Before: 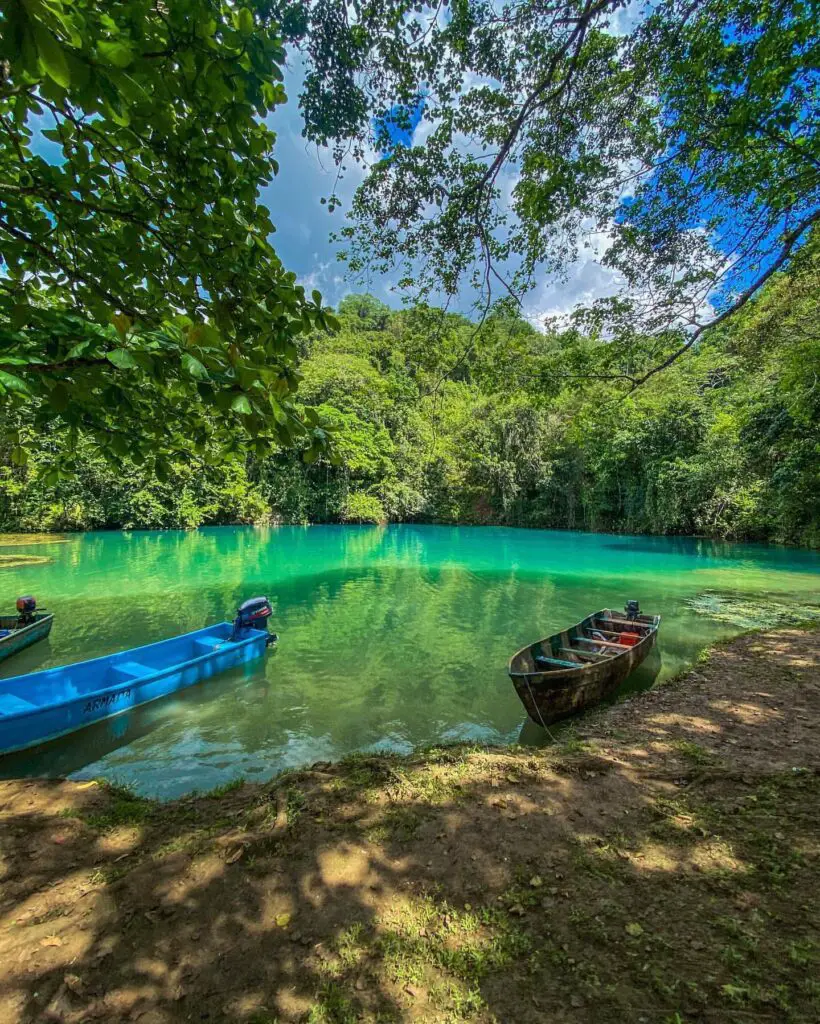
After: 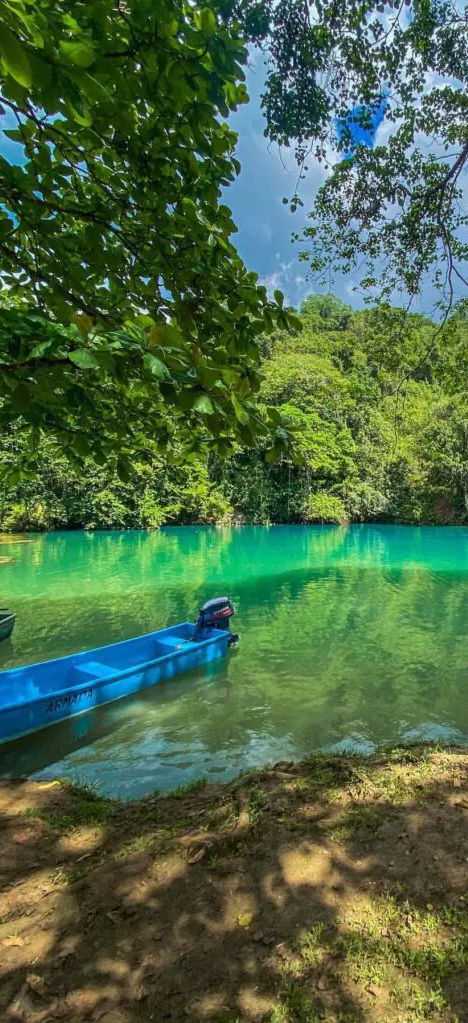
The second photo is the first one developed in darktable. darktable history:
crop: left 4.713%, right 38.189%
